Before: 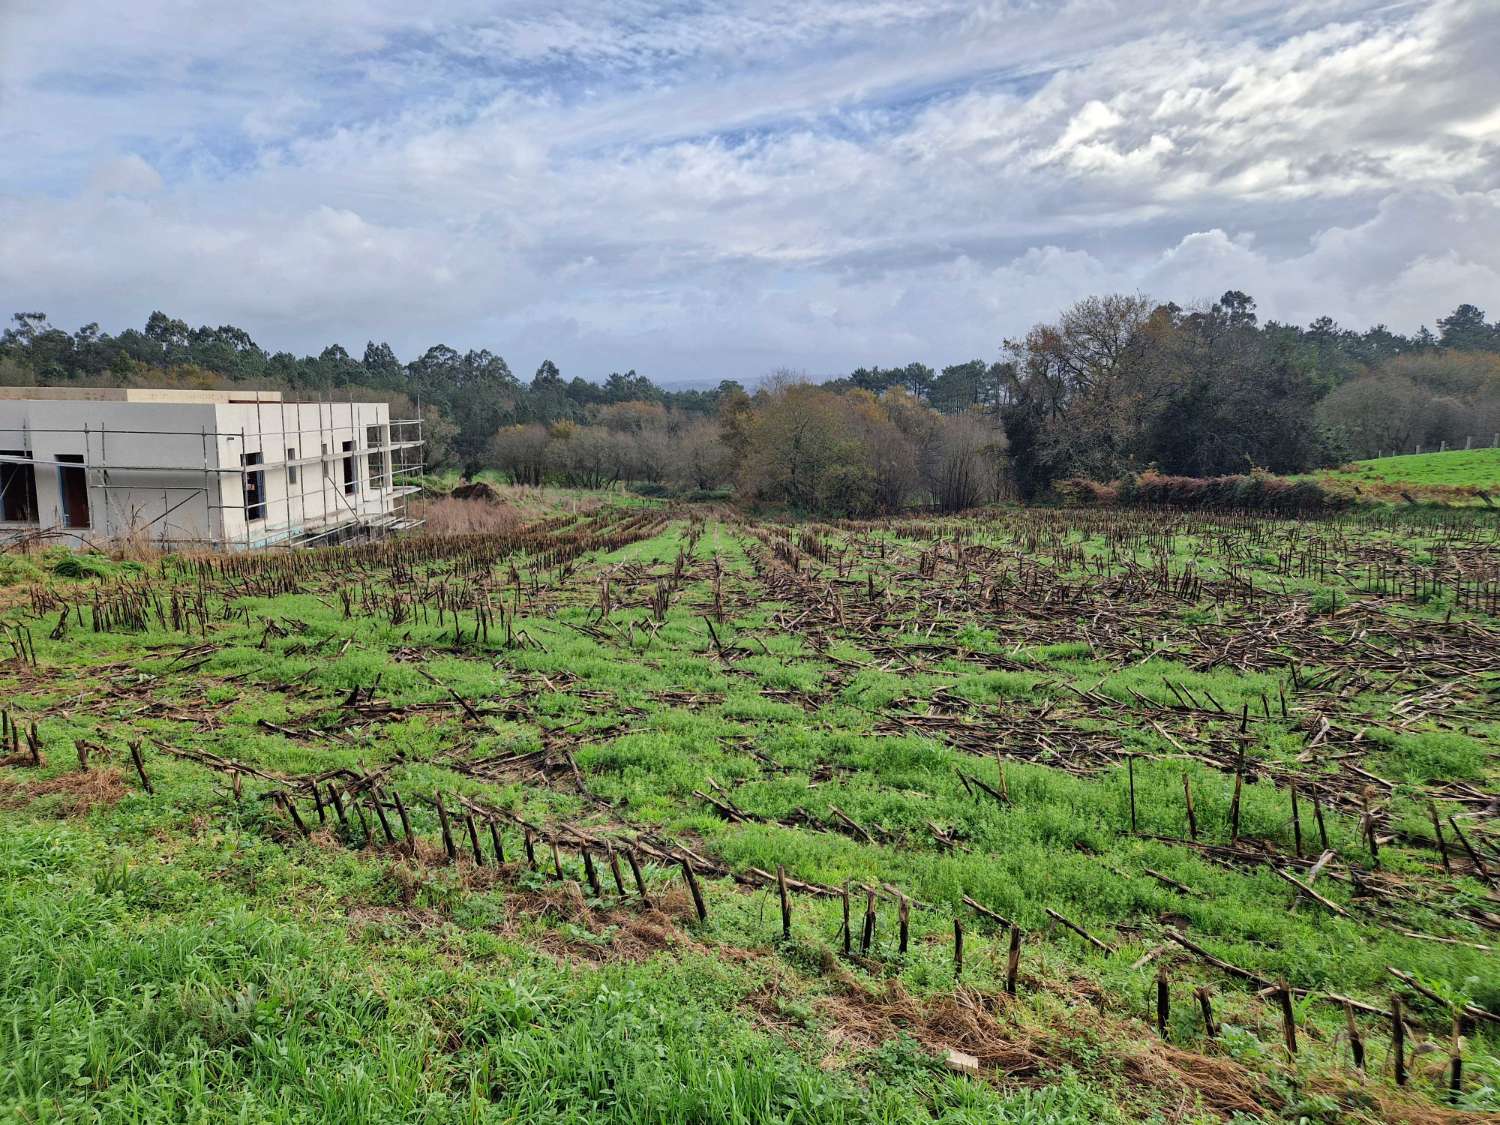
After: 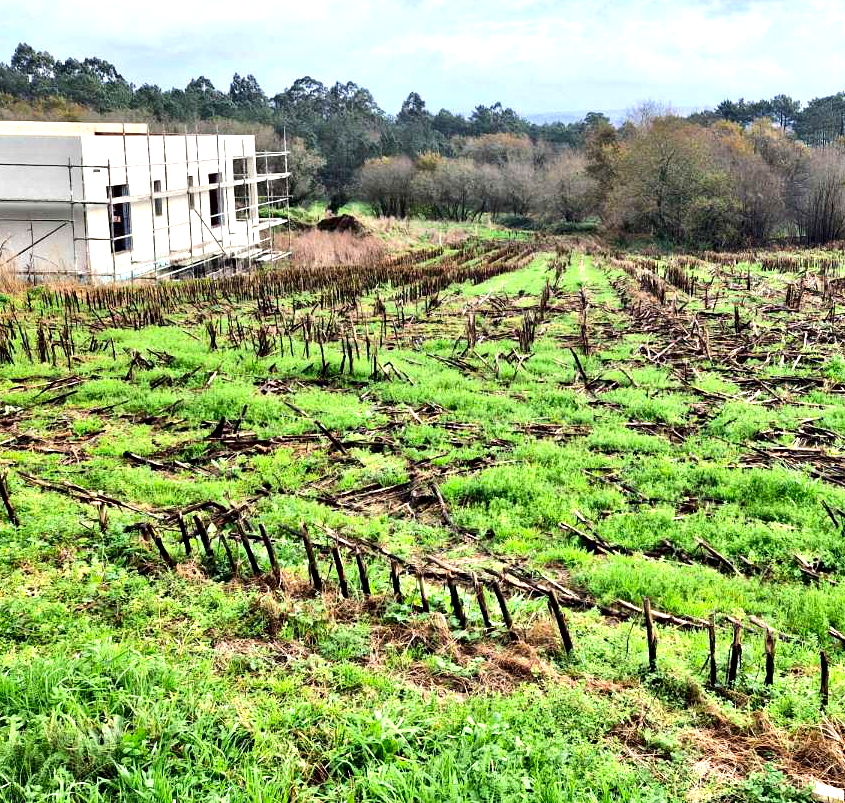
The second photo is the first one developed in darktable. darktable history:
exposure: black level correction 0, exposure 0.7 EV, compensate exposure bias true, compensate highlight preservation false
tone equalizer: -8 EV -0.417 EV, -7 EV -0.389 EV, -6 EV -0.333 EV, -5 EV -0.222 EV, -3 EV 0.222 EV, -2 EV 0.333 EV, -1 EV 0.389 EV, +0 EV 0.417 EV, edges refinement/feathering 500, mask exposure compensation -1.57 EV, preserve details no
contrast brightness saturation: contrast 0.08, saturation 0.2
crop: left 8.966%, top 23.852%, right 34.699%, bottom 4.703%
contrast equalizer: y [[0.536, 0.565, 0.581, 0.516, 0.52, 0.491], [0.5 ×6], [0.5 ×6], [0 ×6], [0 ×6]]
